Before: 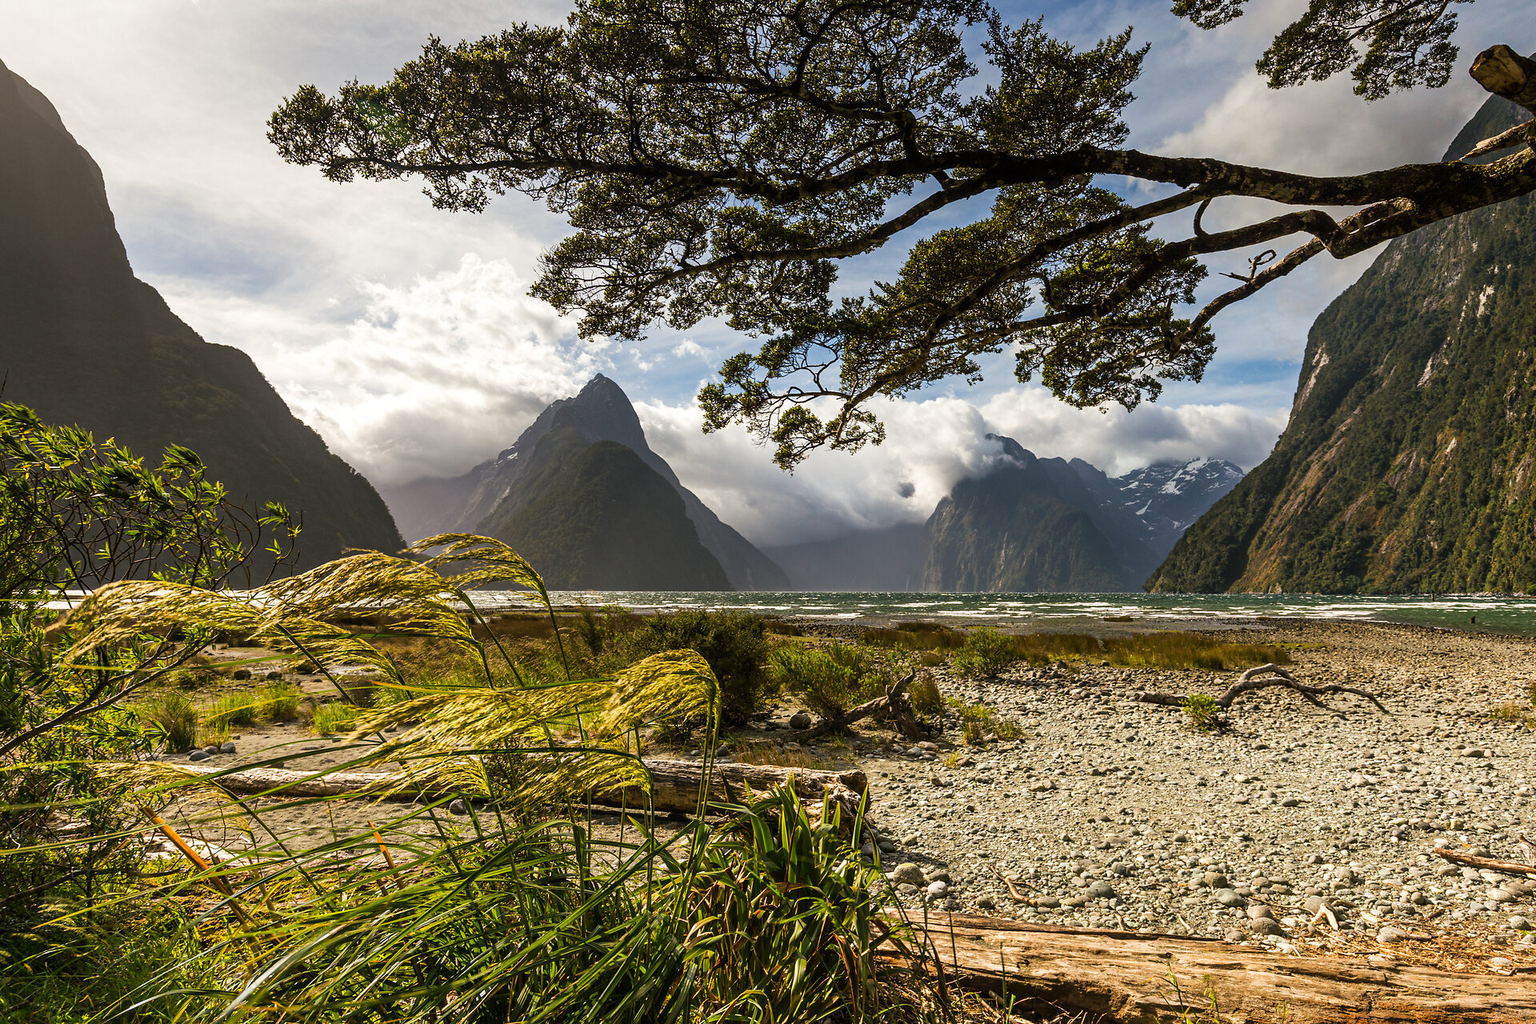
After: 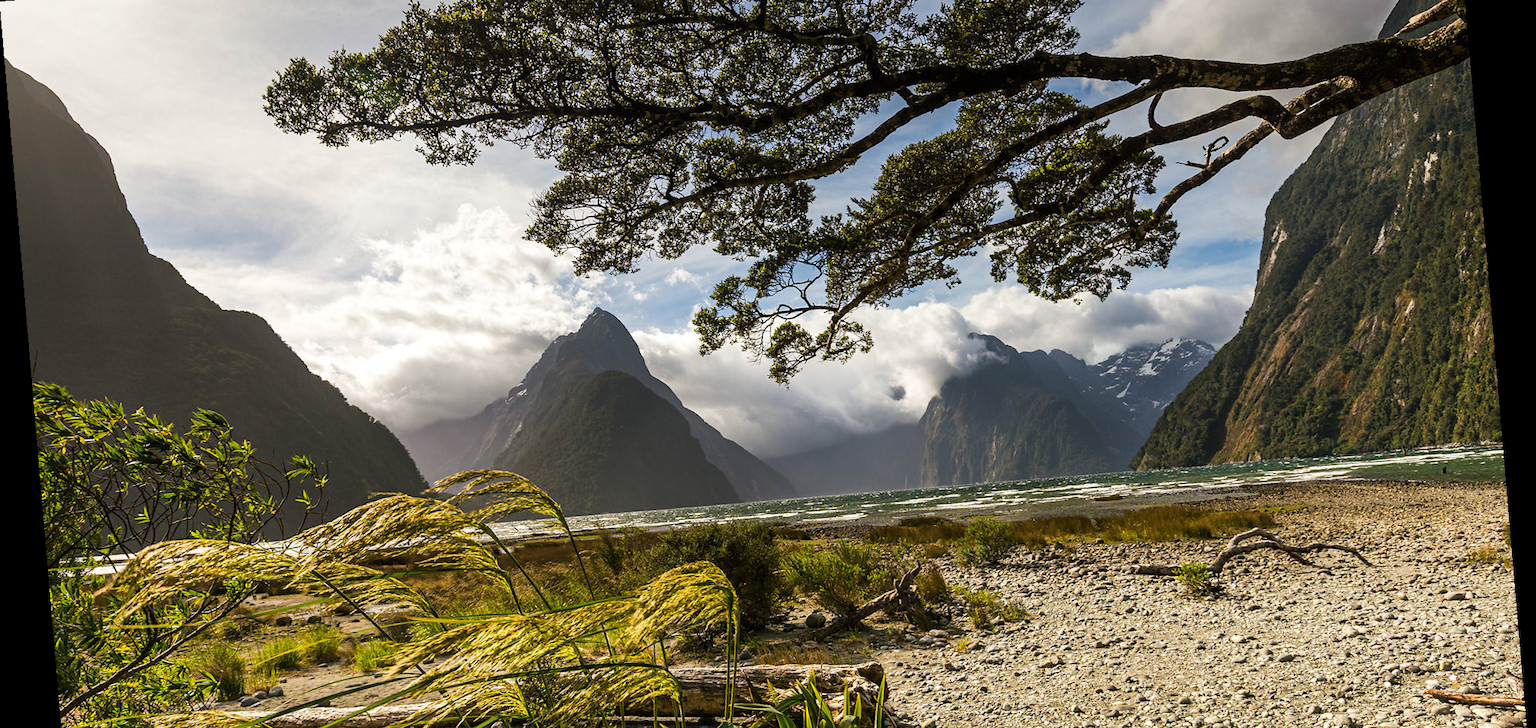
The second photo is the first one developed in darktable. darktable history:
crop: top 11.166%, bottom 22.168%
rotate and perspective: rotation -4.86°, automatic cropping off
